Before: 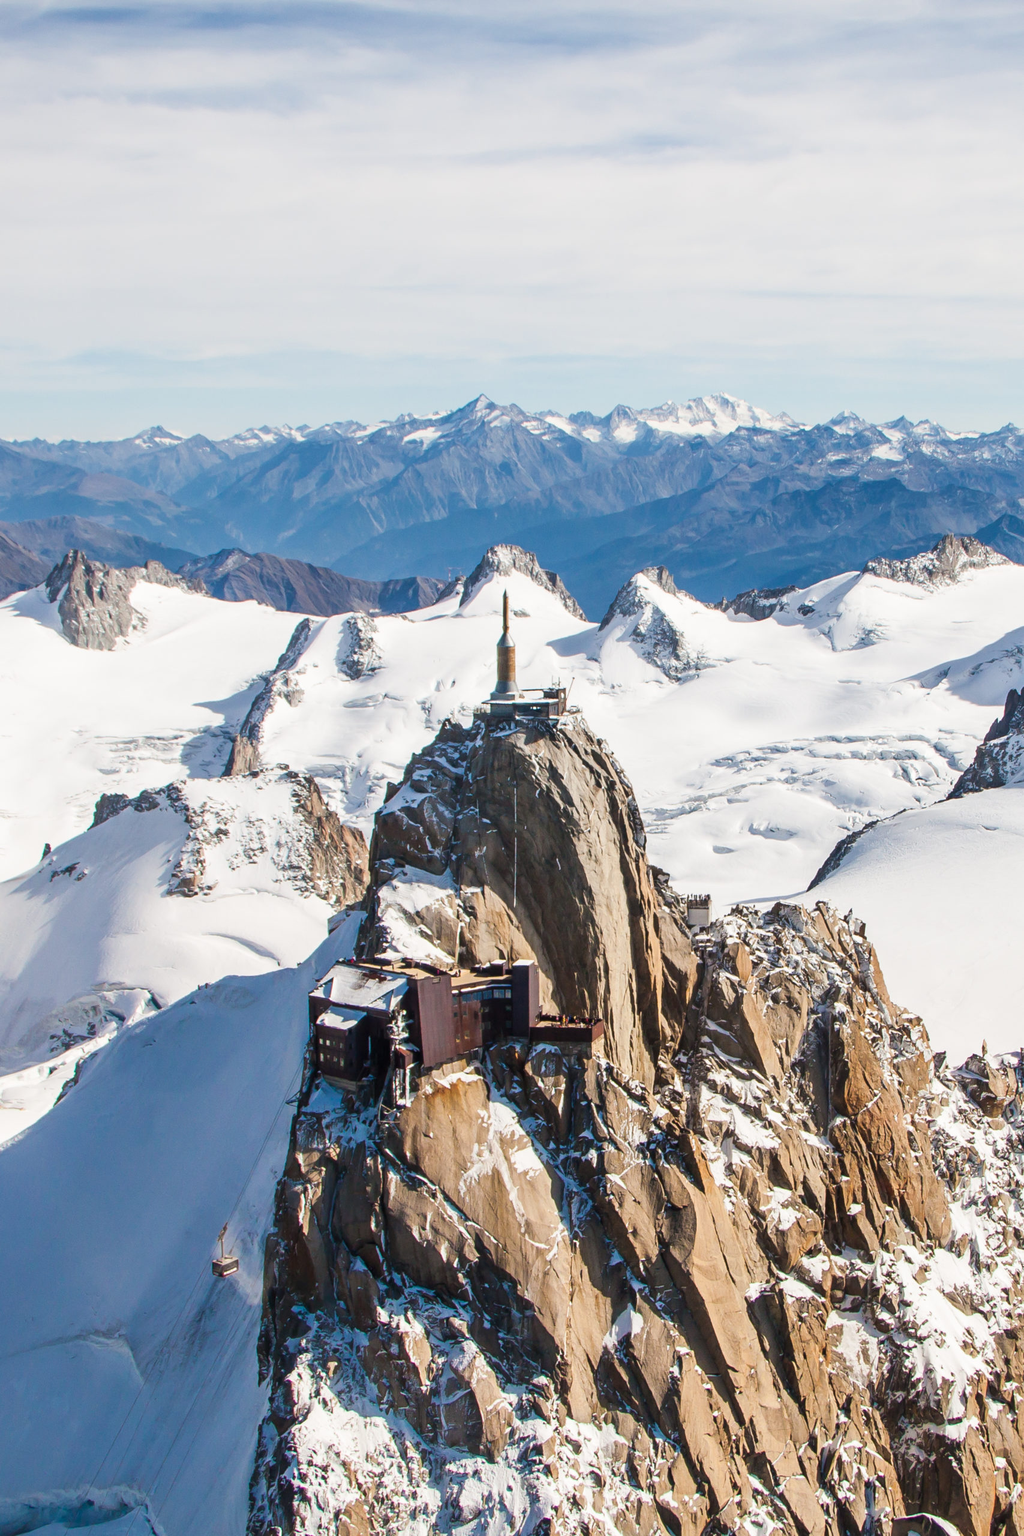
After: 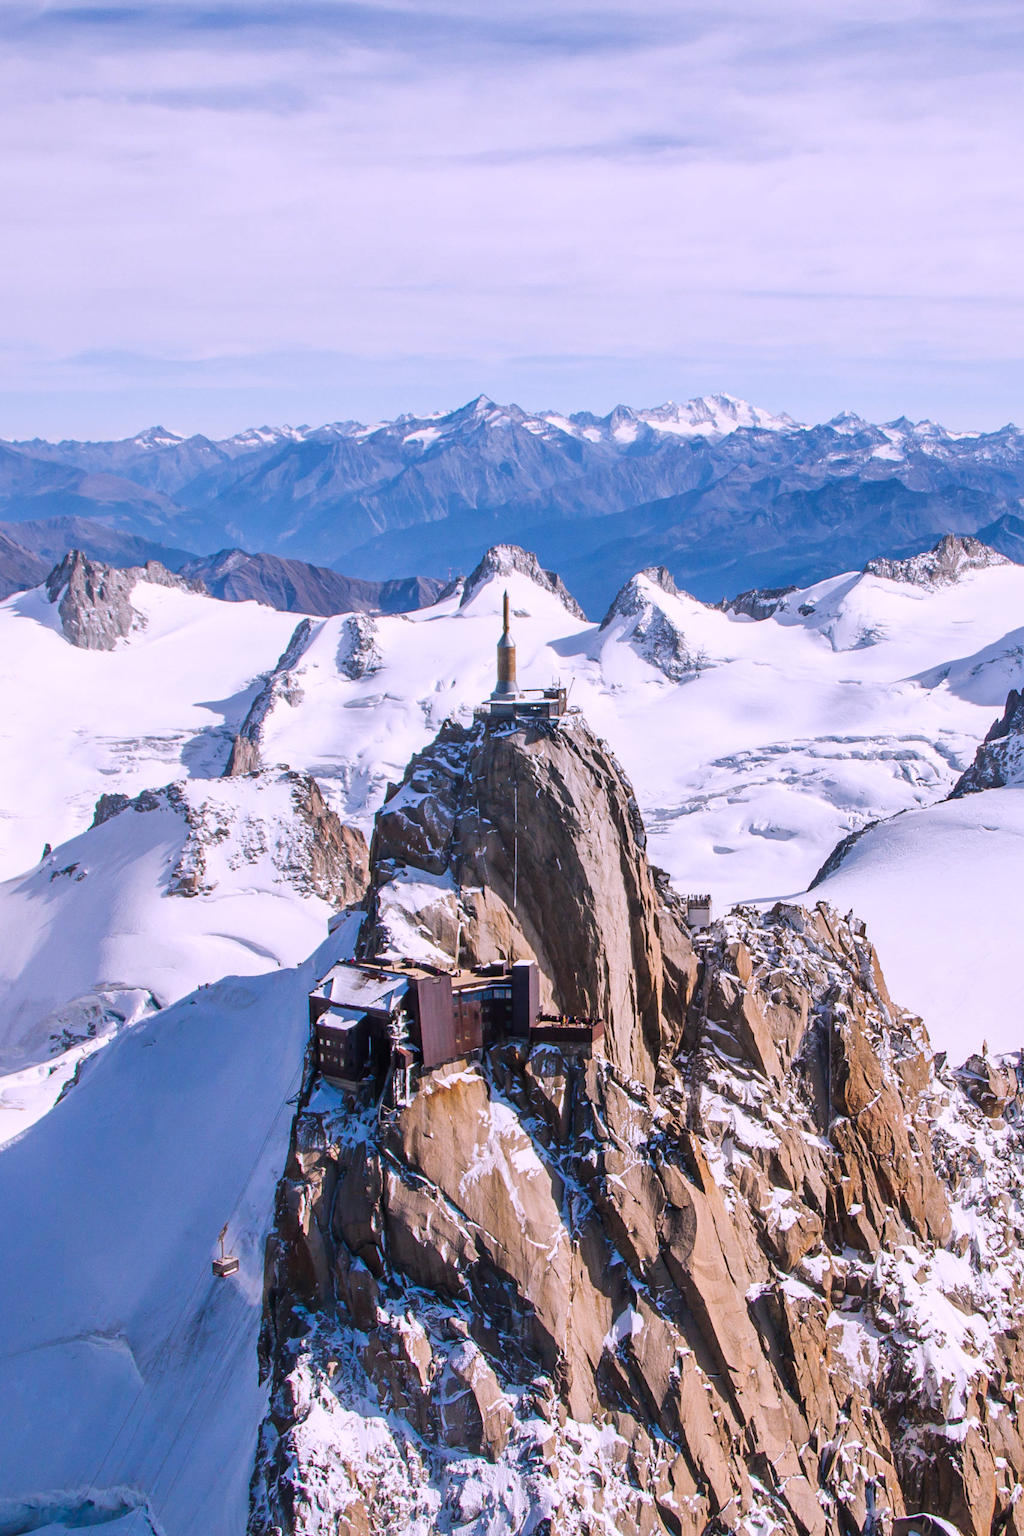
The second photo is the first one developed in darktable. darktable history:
shadows and highlights: shadows -20, white point adjustment -2, highlights -35
white balance: red 1.042, blue 1.17
grain: coarseness 0.09 ISO, strength 10%
